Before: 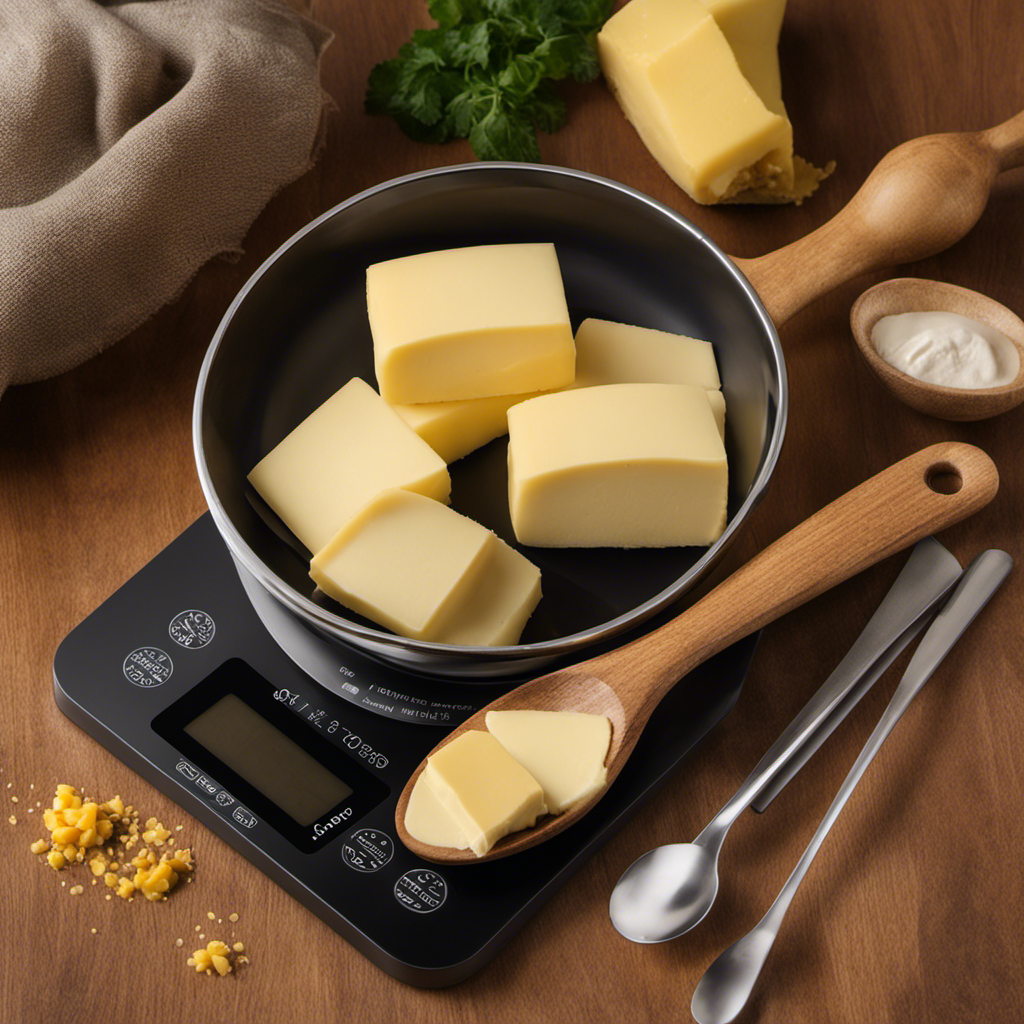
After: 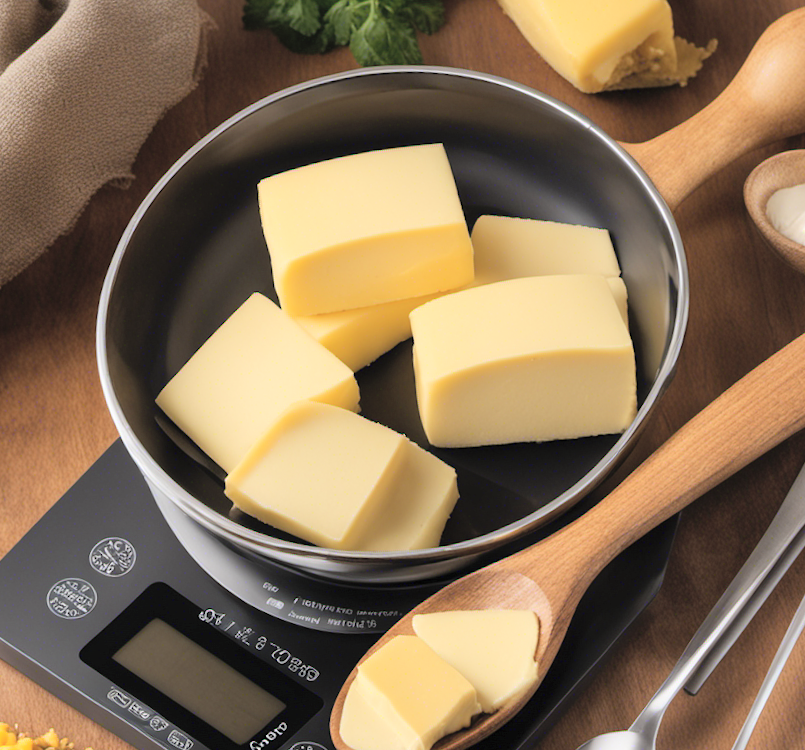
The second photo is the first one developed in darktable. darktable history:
crop and rotate: left 7.196%, top 4.574%, right 10.605%, bottom 13.178%
global tonemap: drago (0.7, 100)
rotate and perspective: rotation -4.57°, crop left 0.054, crop right 0.944, crop top 0.087, crop bottom 0.914
